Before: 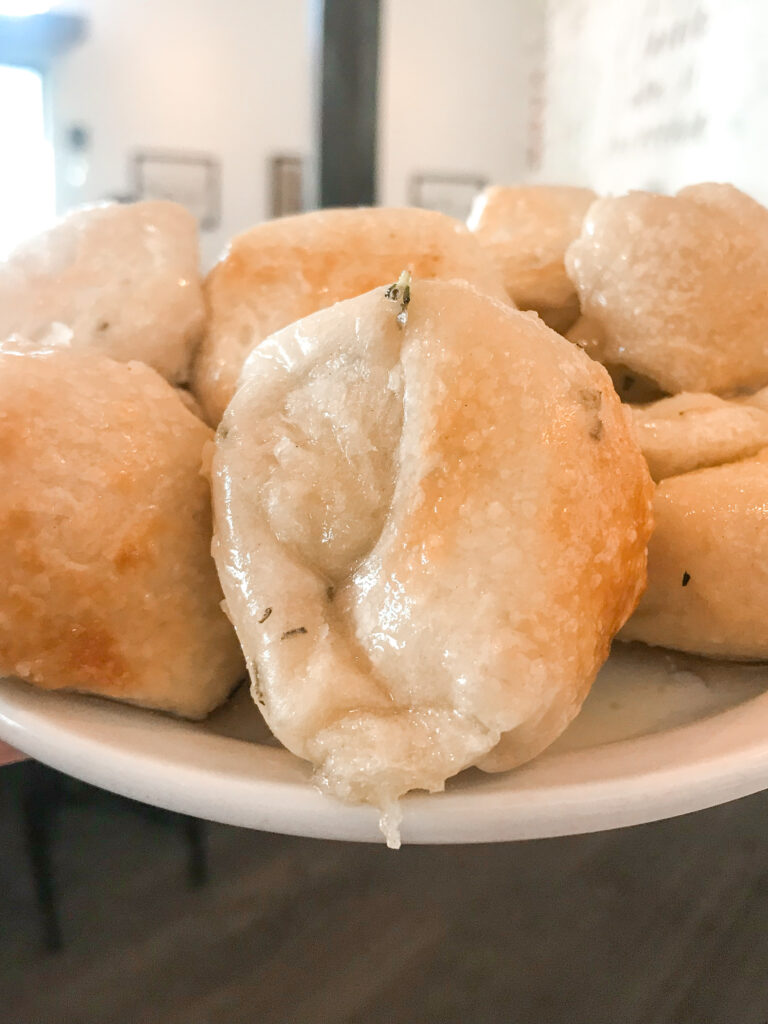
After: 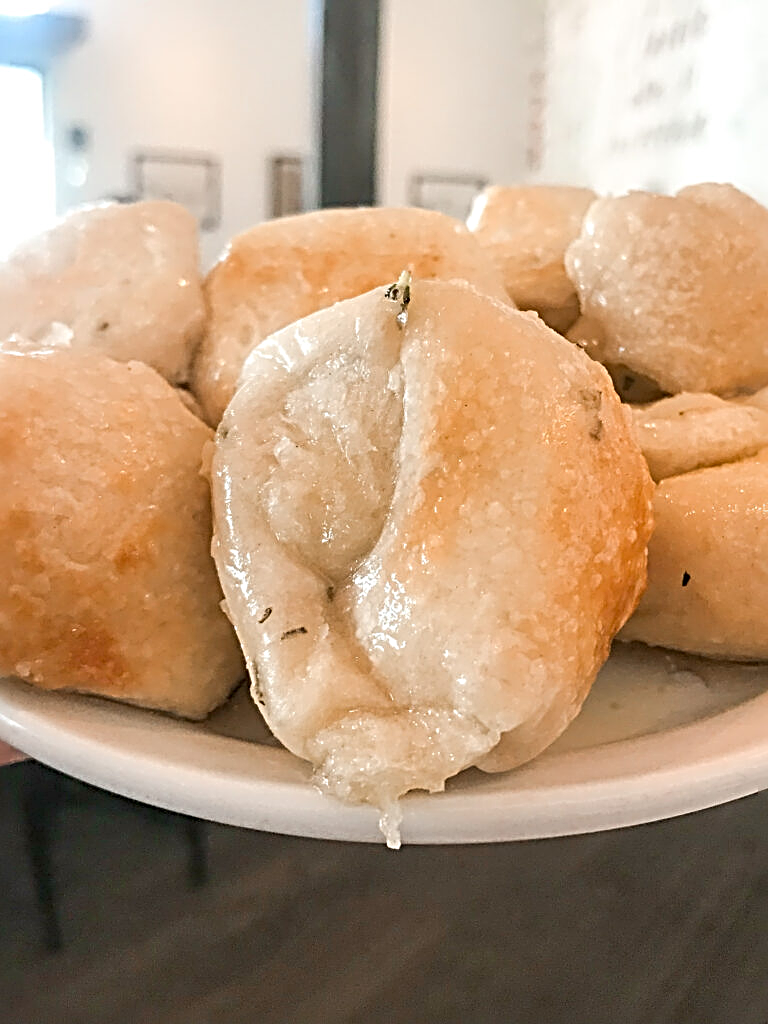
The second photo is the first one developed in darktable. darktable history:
sharpen: radius 3.685, amount 0.926
